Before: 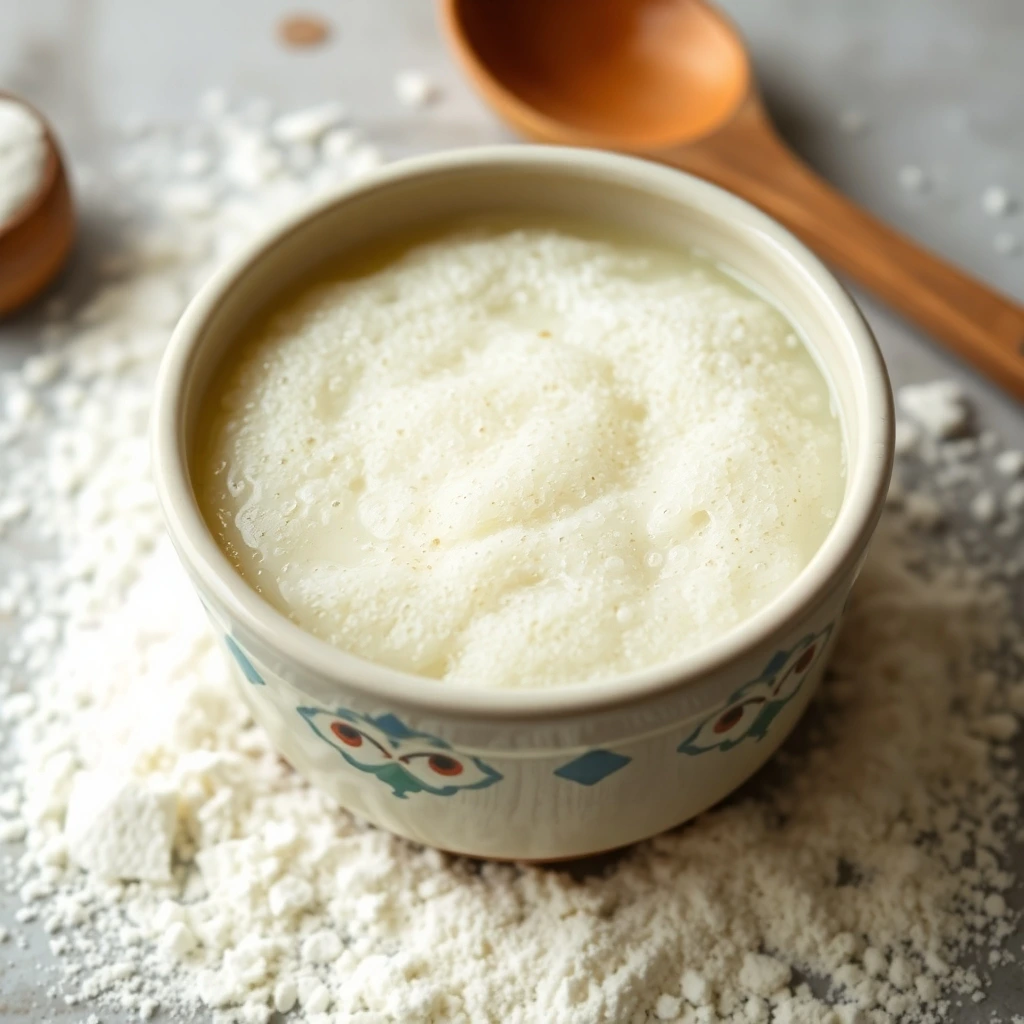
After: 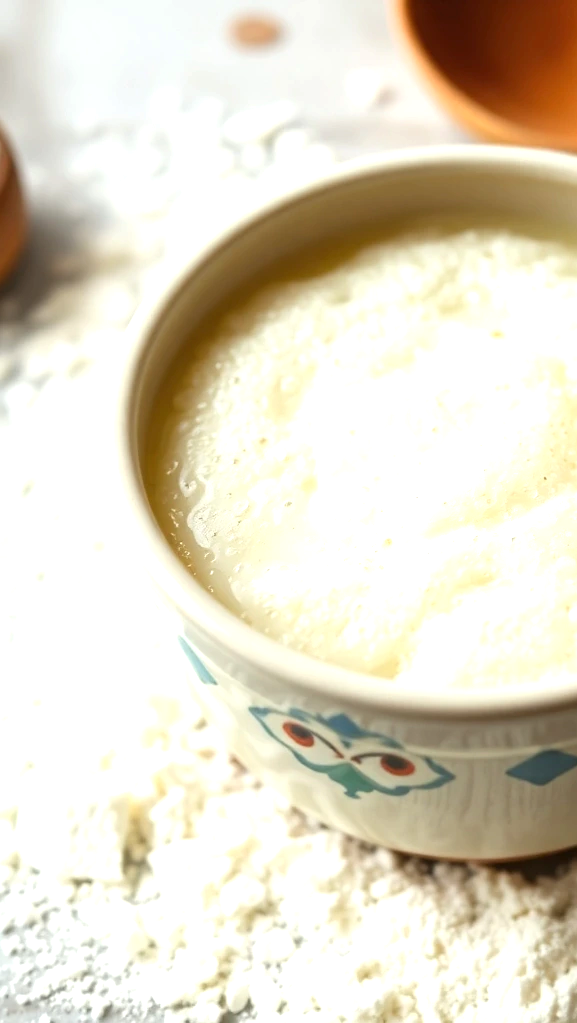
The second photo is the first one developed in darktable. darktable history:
crop: left 4.728%, right 38.828%
exposure: exposure 0.658 EV, compensate exposure bias true, compensate highlight preservation false
